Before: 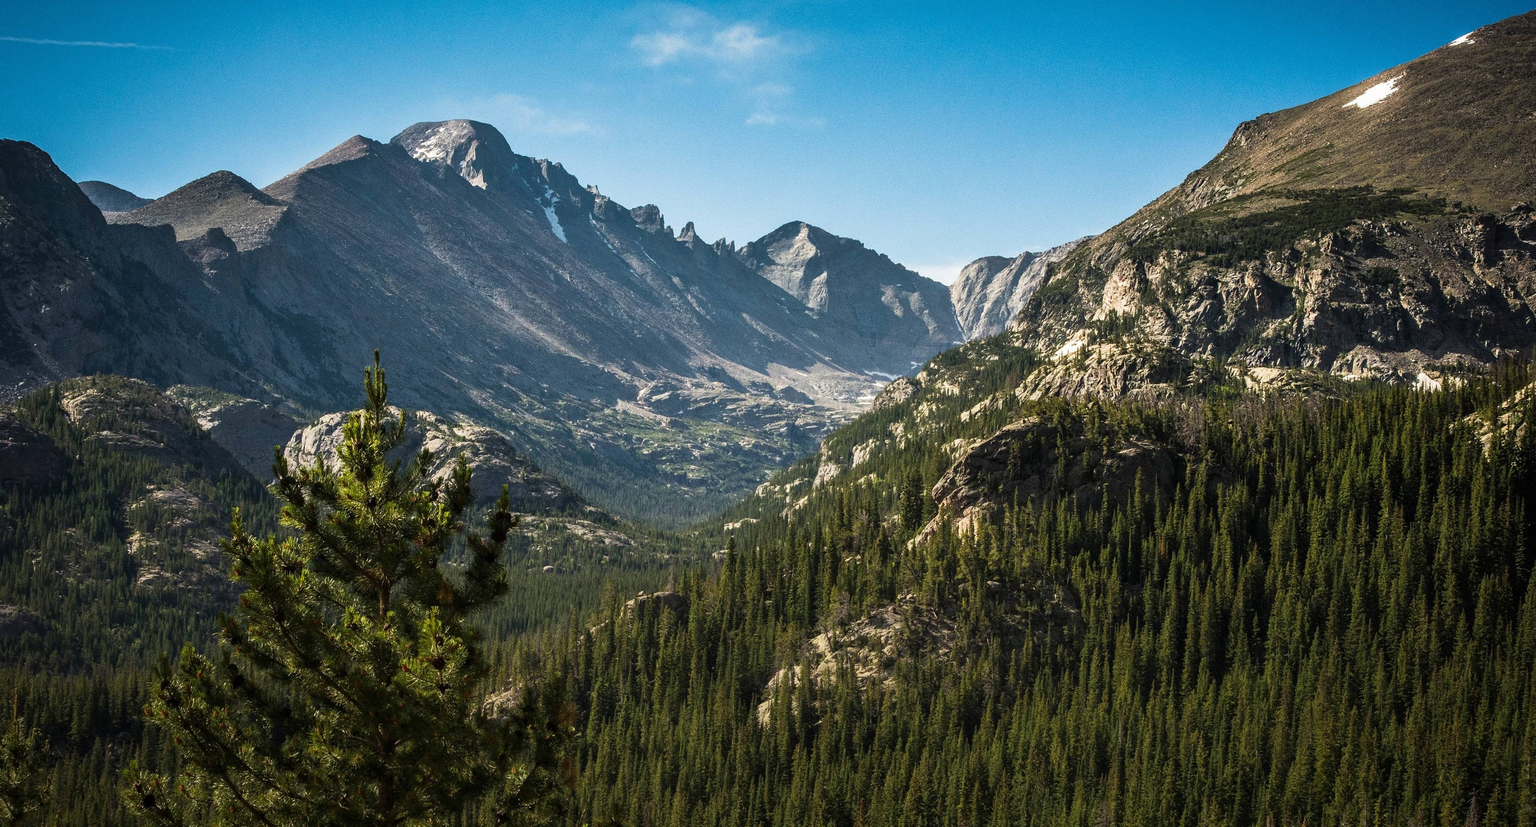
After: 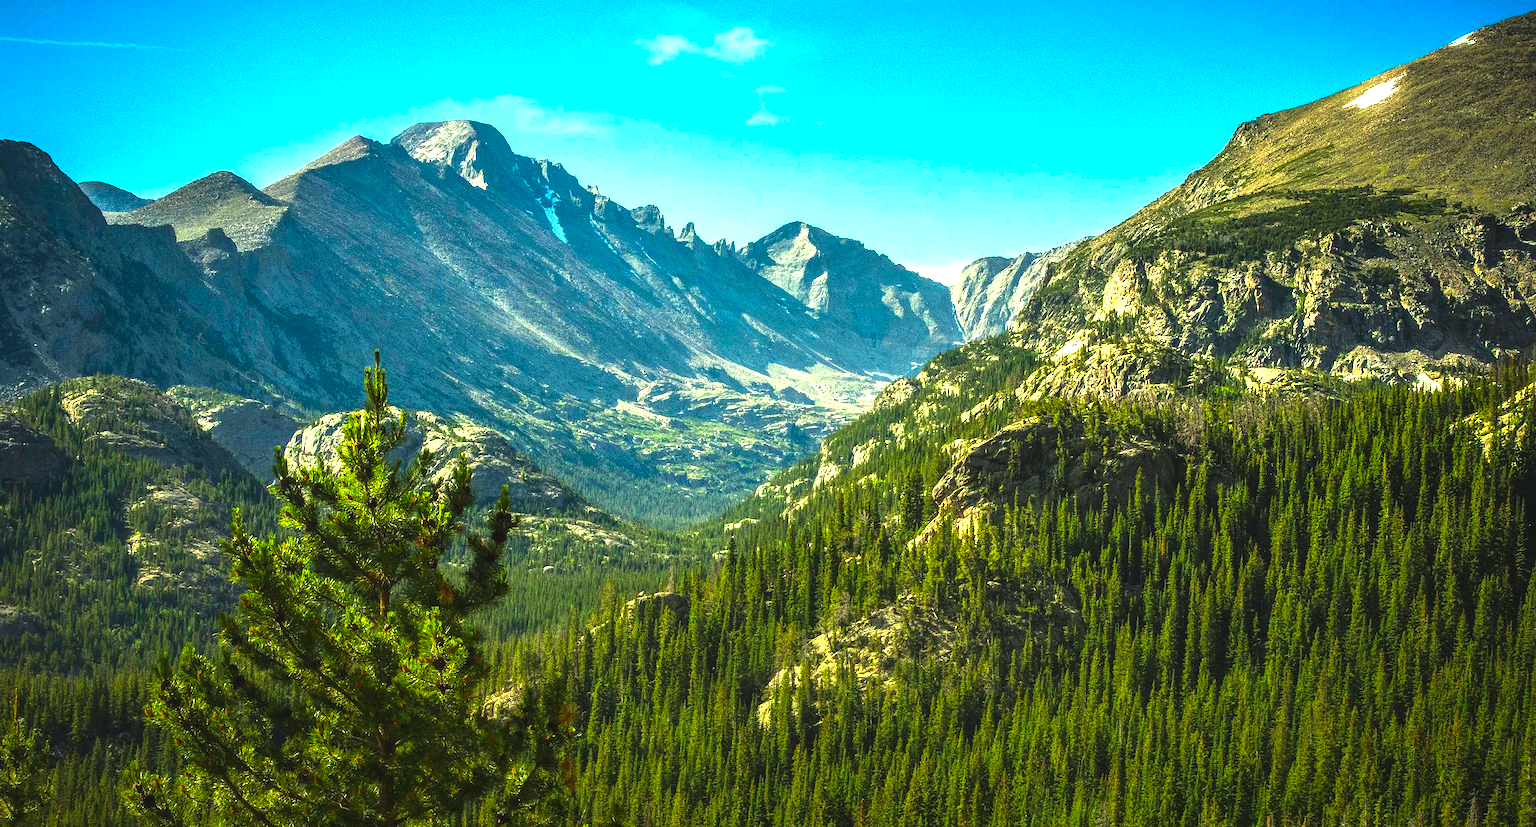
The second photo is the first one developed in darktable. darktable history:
sharpen: amount 0.212
color correction: highlights a* -10.76, highlights b* 9.81, saturation 1.71
local contrast: detail 130%
exposure: black level correction -0.005, exposure 1 EV, compensate highlight preservation false
